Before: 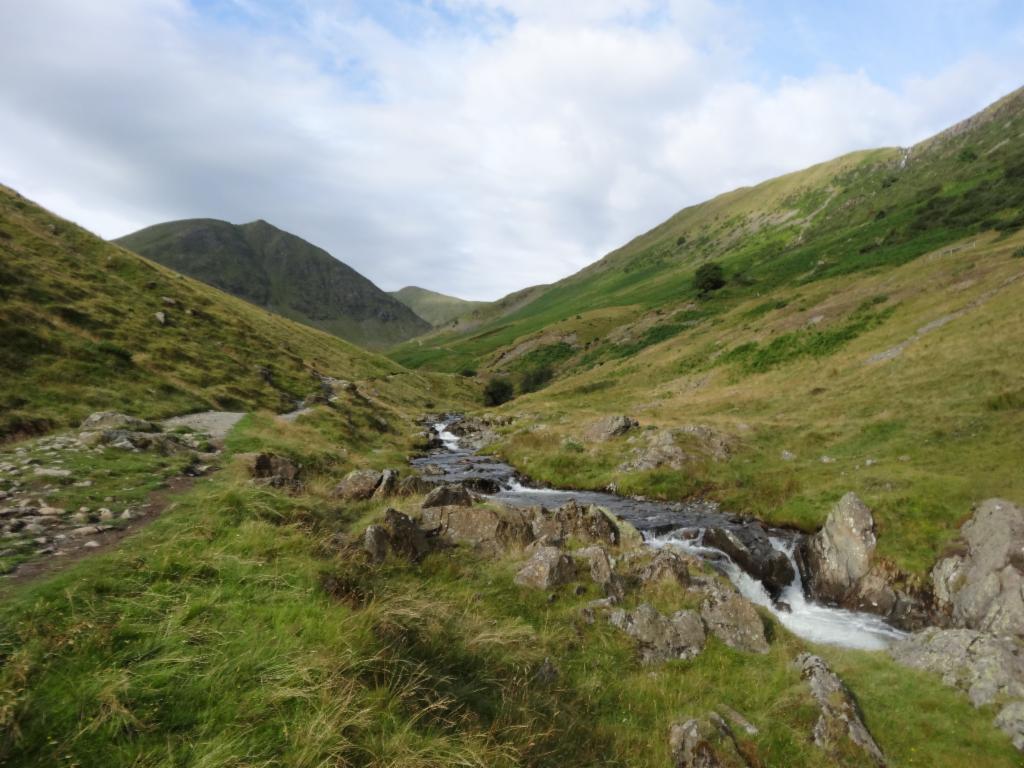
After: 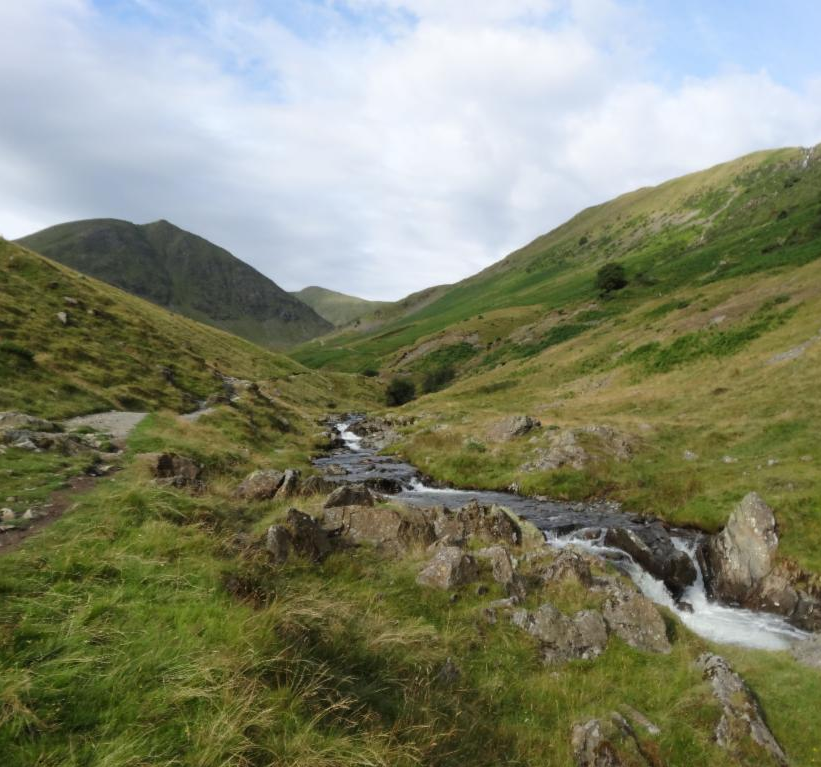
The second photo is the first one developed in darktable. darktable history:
white balance: emerald 1
crop and rotate: left 9.597%, right 10.195%
